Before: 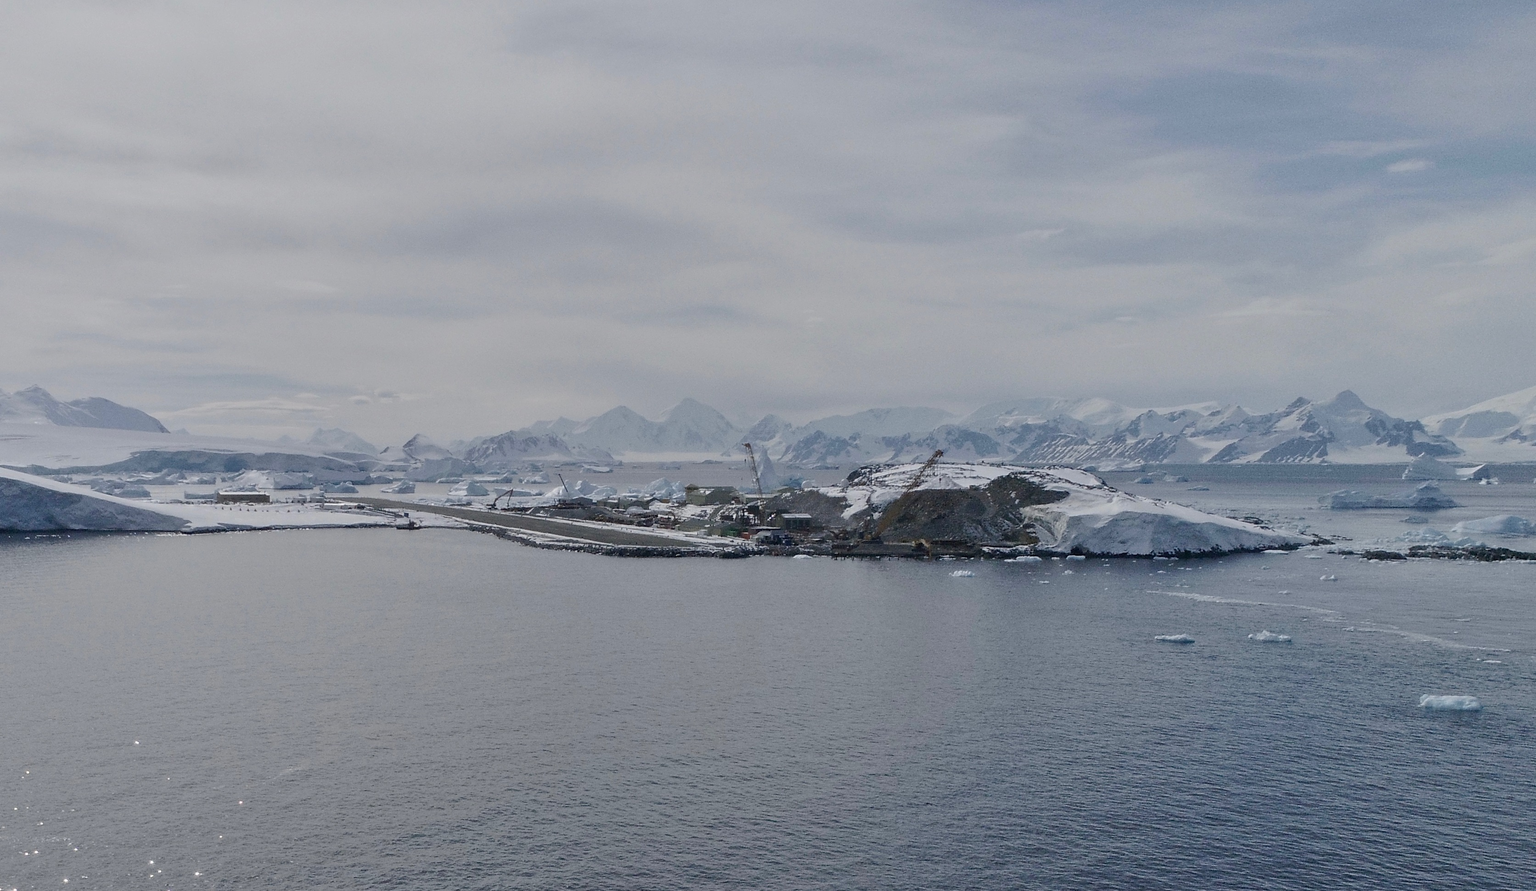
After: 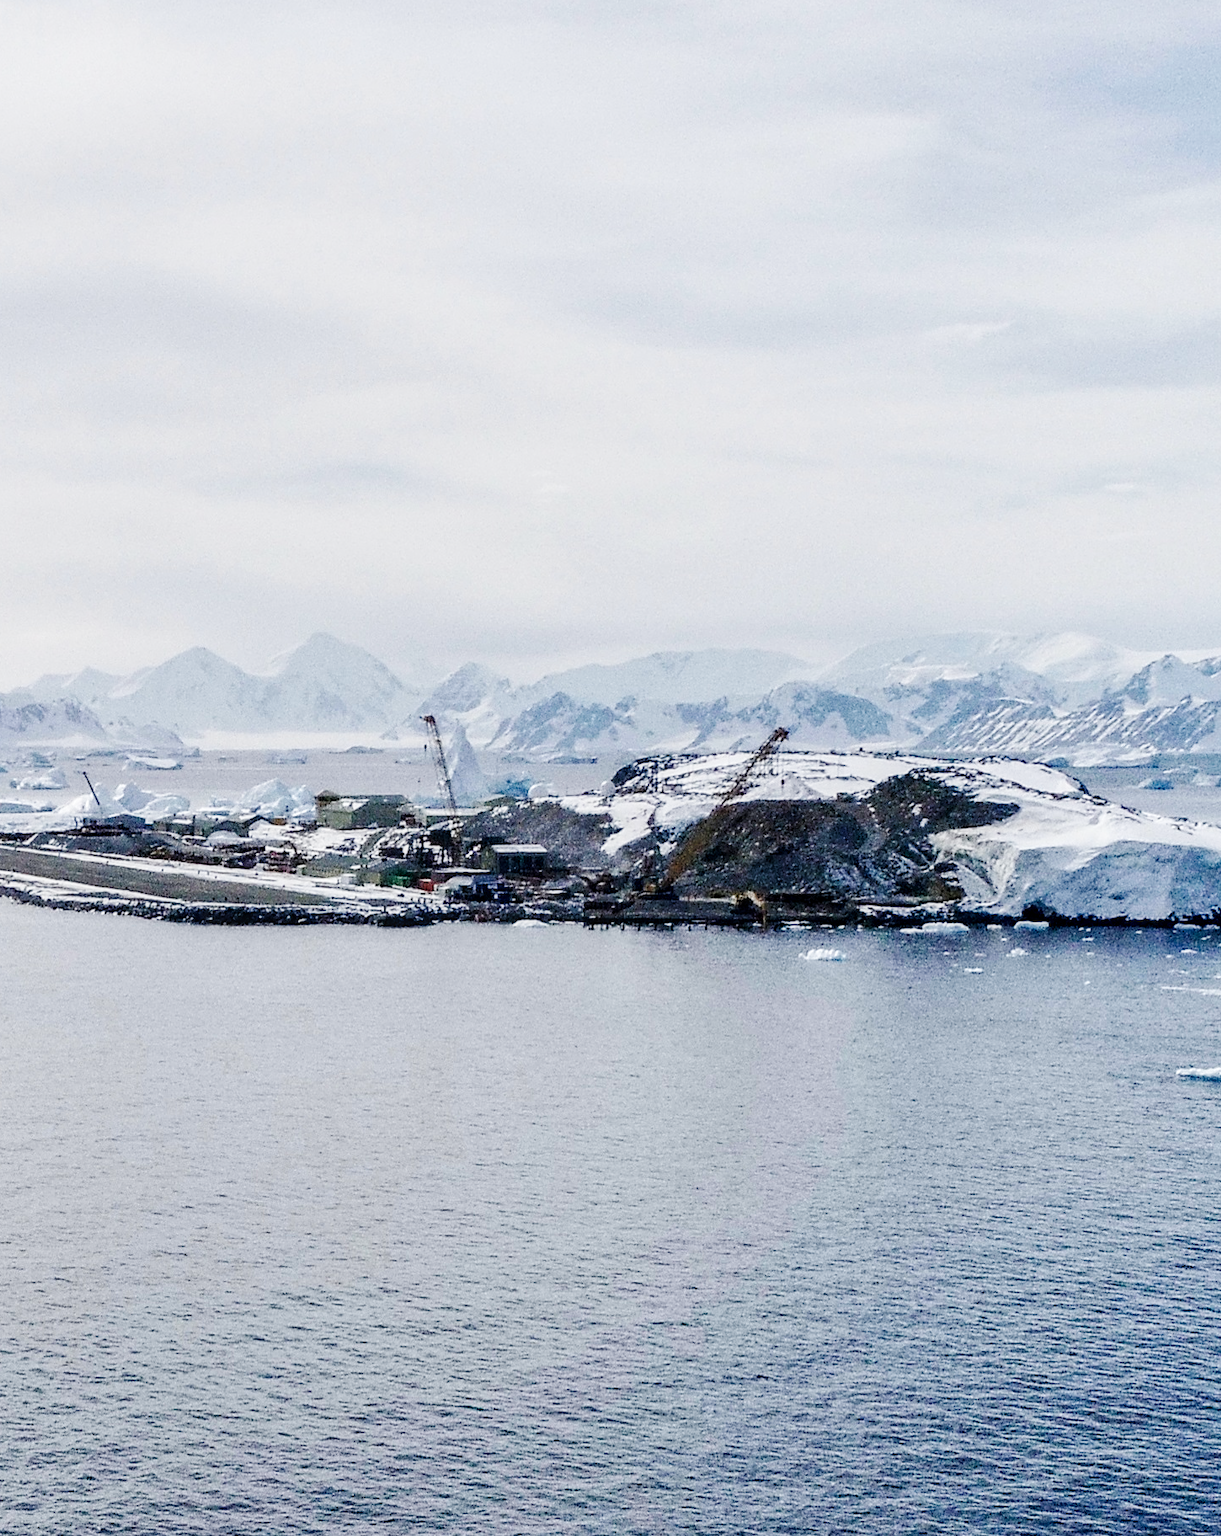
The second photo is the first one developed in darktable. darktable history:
base curve: curves: ch0 [(0, 0) (0, 0) (0.002, 0.001) (0.008, 0.003) (0.019, 0.011) (0.037, 0.037) (0.064, 0.11) (0.102, 0.232) (0.152, 0.379) (0.216, 0.524) (0.296, 0.665) (0.394, 0.789) (0.512, 0.881) (0.651, 0.945) (0.813, 0.986) (1, 1)], preserve colors none
crop: left 33.452%, top 6.025%, right 23.155%
local contrast: on, module defaults
exposure: black level correction 0.007, compensate highlight preservation false
